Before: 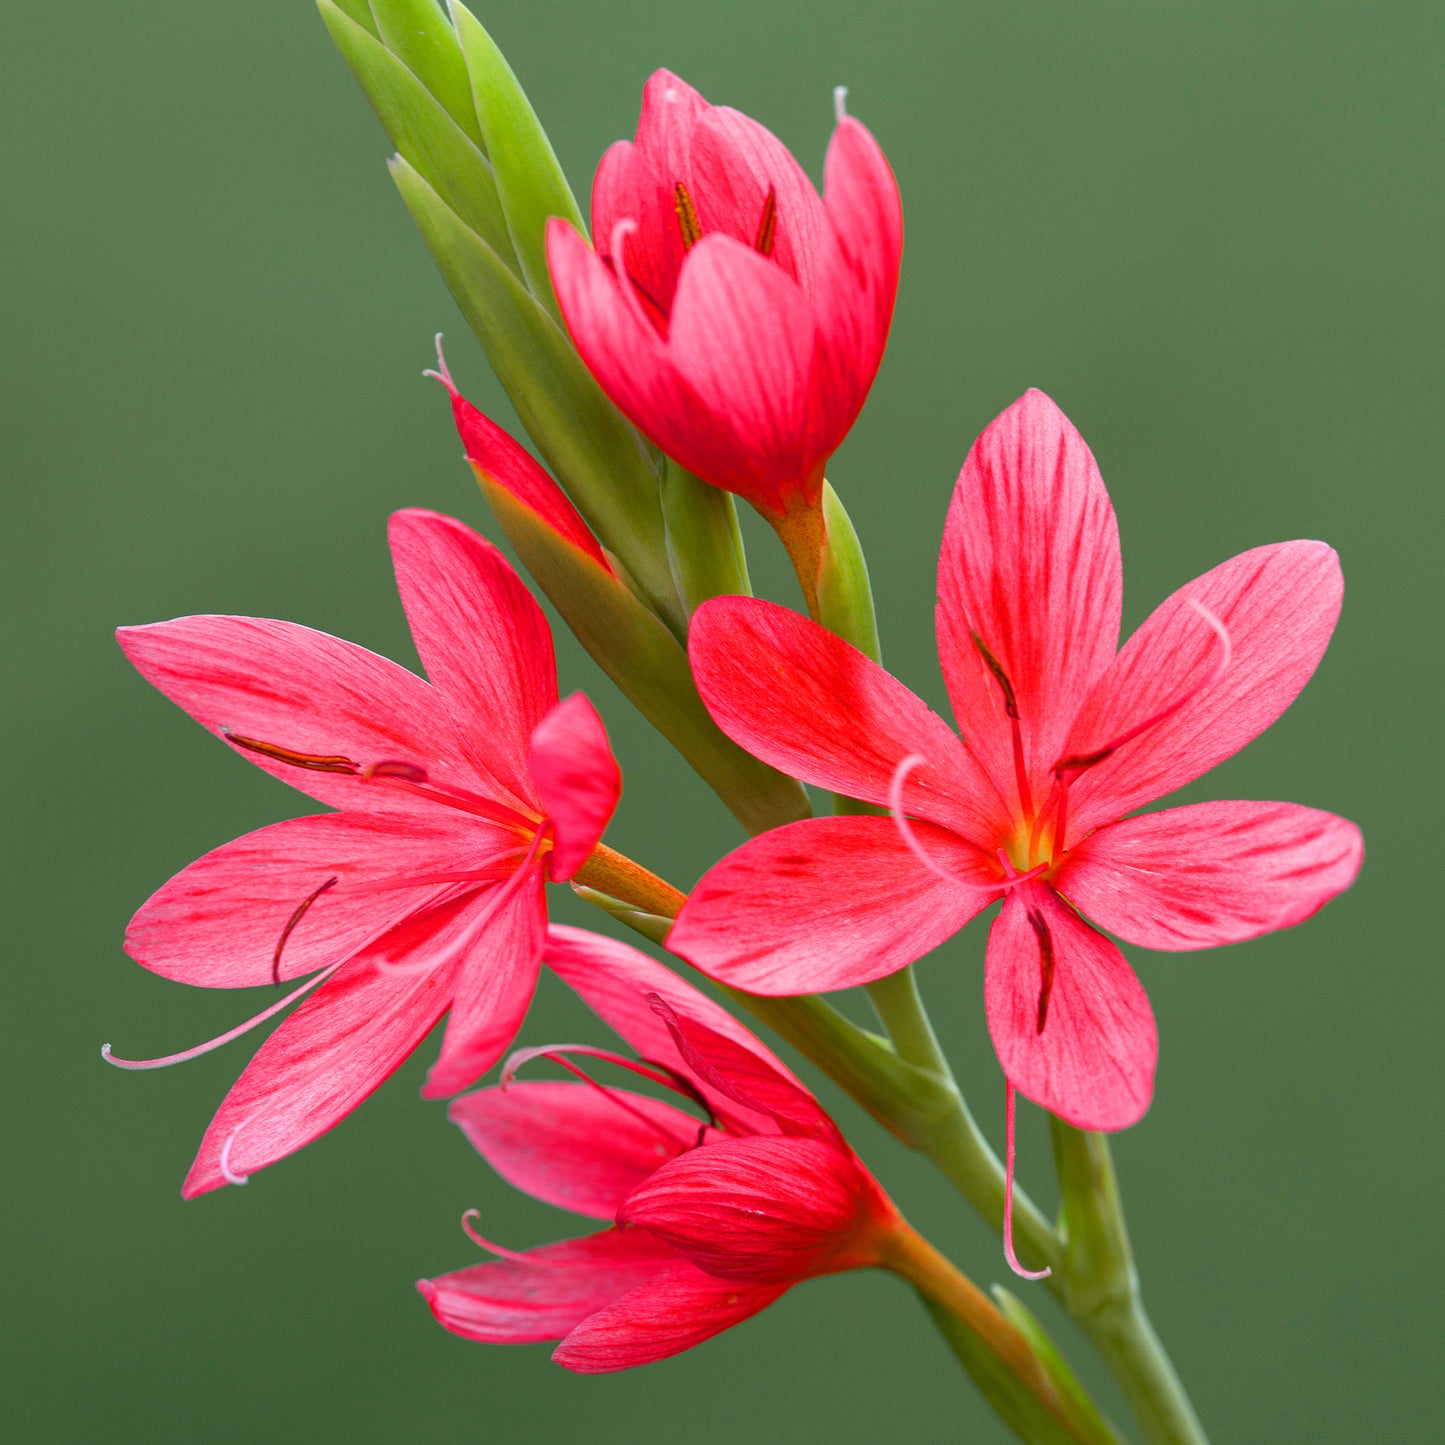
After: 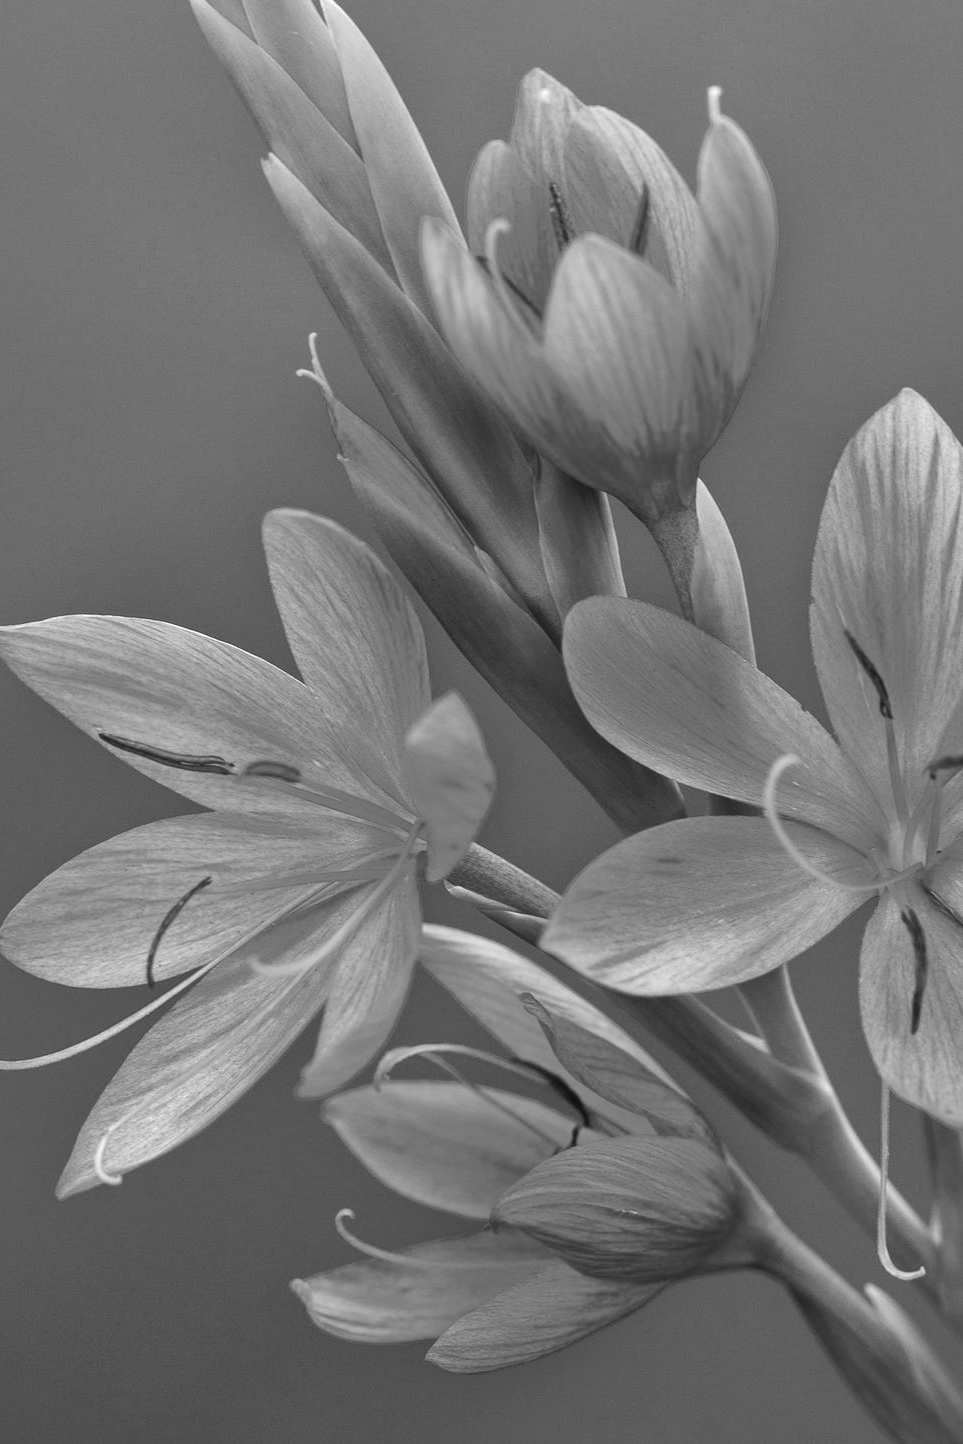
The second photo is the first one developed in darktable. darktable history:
tone equalizer: -8 EV -0.417 EV, -7 EV -0.389 EV, -6 EV -0.333 EV, -5 EV -0.222 EV, -3 EV 0.222 EV, -2 EV 0.333 EV, -1 EV 0.389 EV, +0 EV 0.417 EV, edges refinement/feathering 500, mask exposure compensation -1.57 EV, preserve details no
crop and rotate: left 8.786%, right 24.548%
monochrome: size 1
white balance: red 0.978, blue 0.999
local contrast: mode bilateral grid, contrast 20, coarseness 50, detail 120%, midtone range 0.2
